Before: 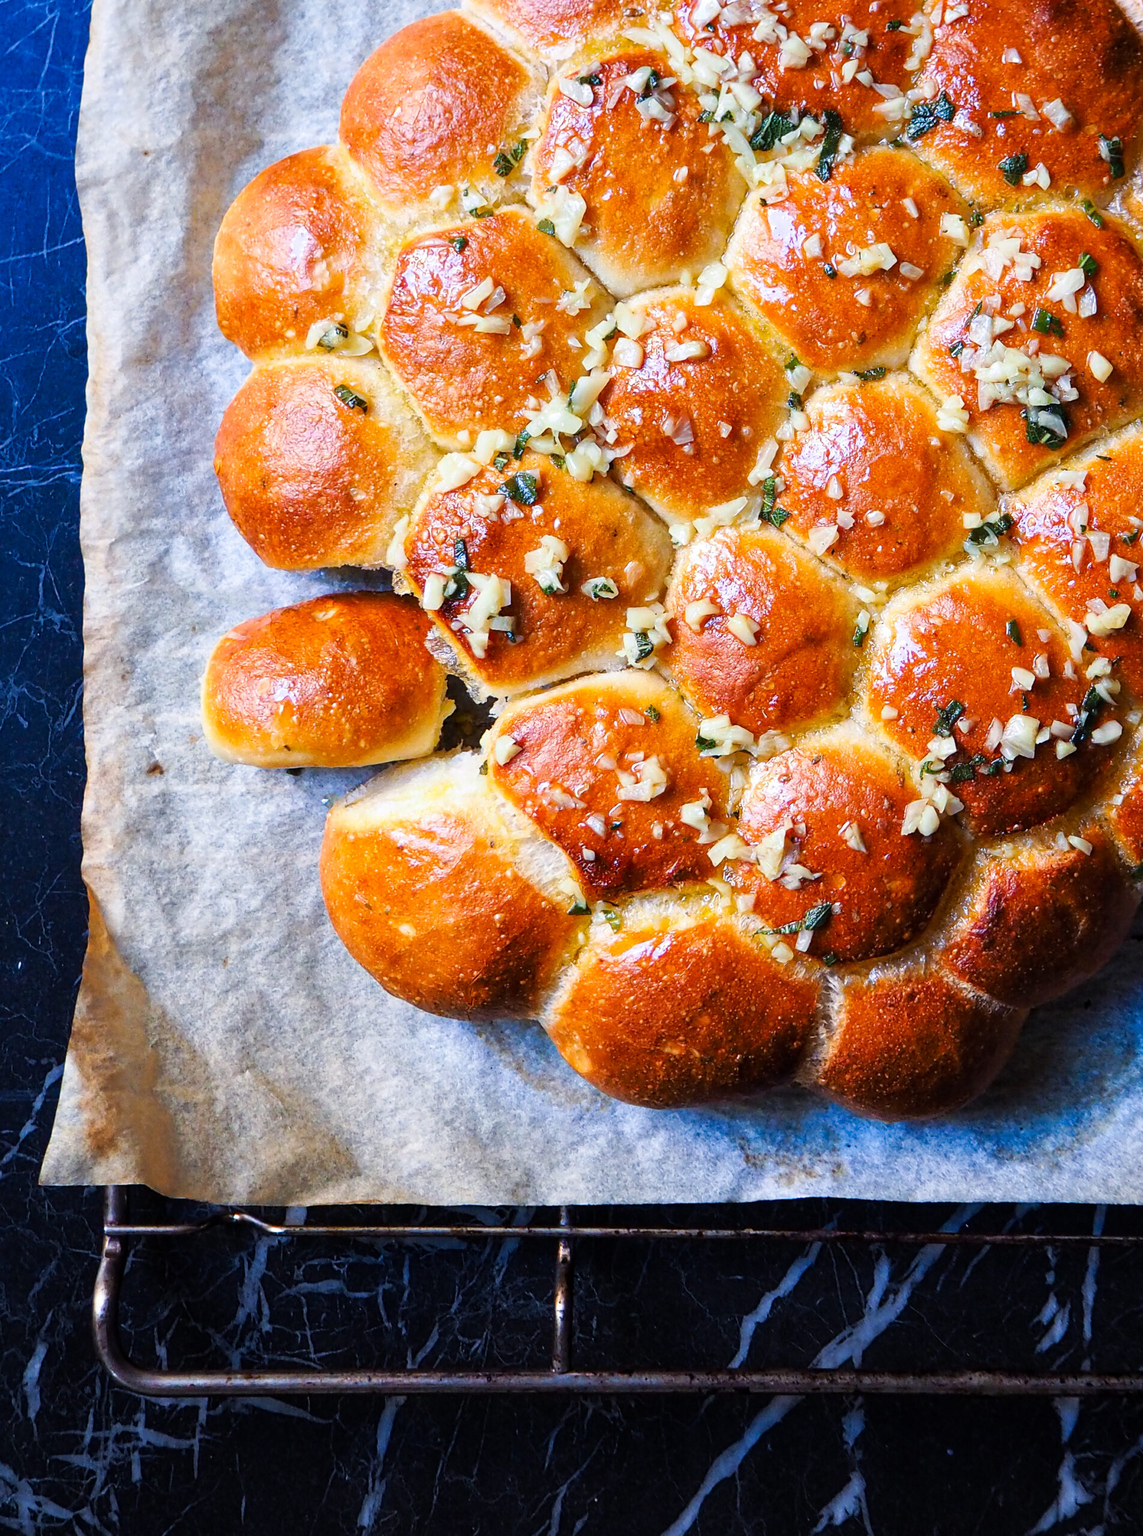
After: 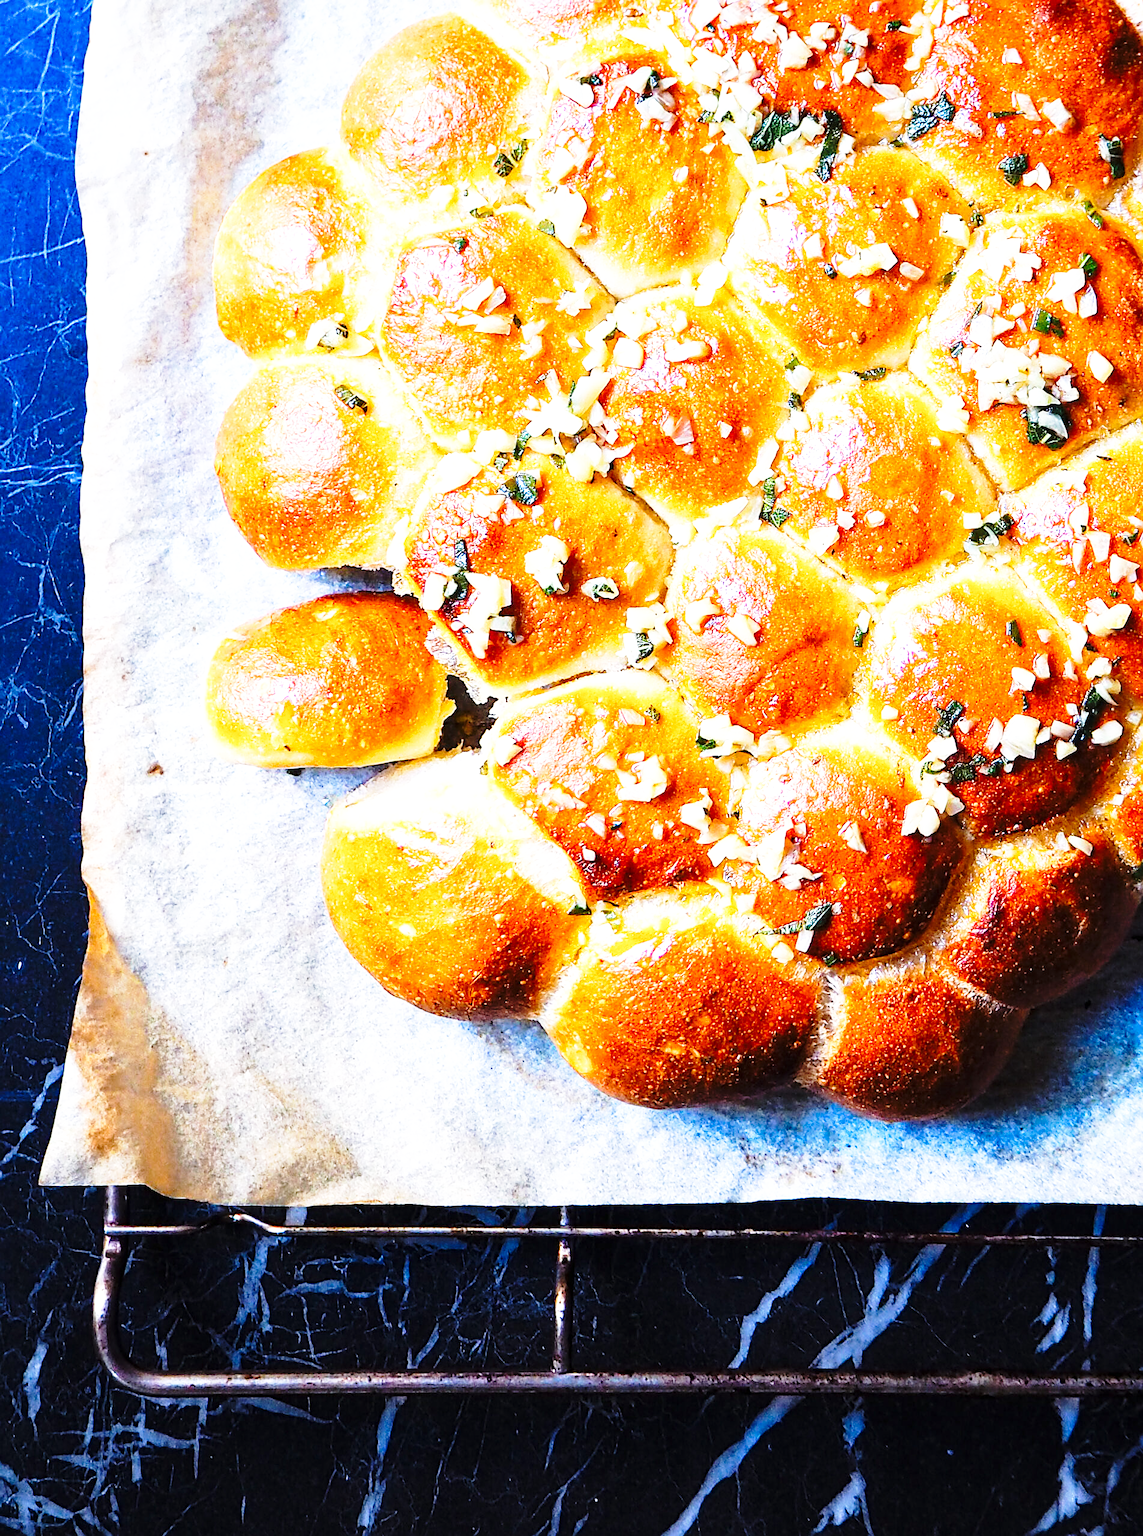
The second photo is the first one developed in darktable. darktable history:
base curve: curves: ch0 [(0, 0) (0.028, 0.03) (0.105, 0.232) (0.387, 0.748) (0.754, 0.968) (1, 1)], preserve colors none
exposure: black level correction 0, exposure 0.499 EV, compensate highlight preservation false
sharpen: on, module defaults
